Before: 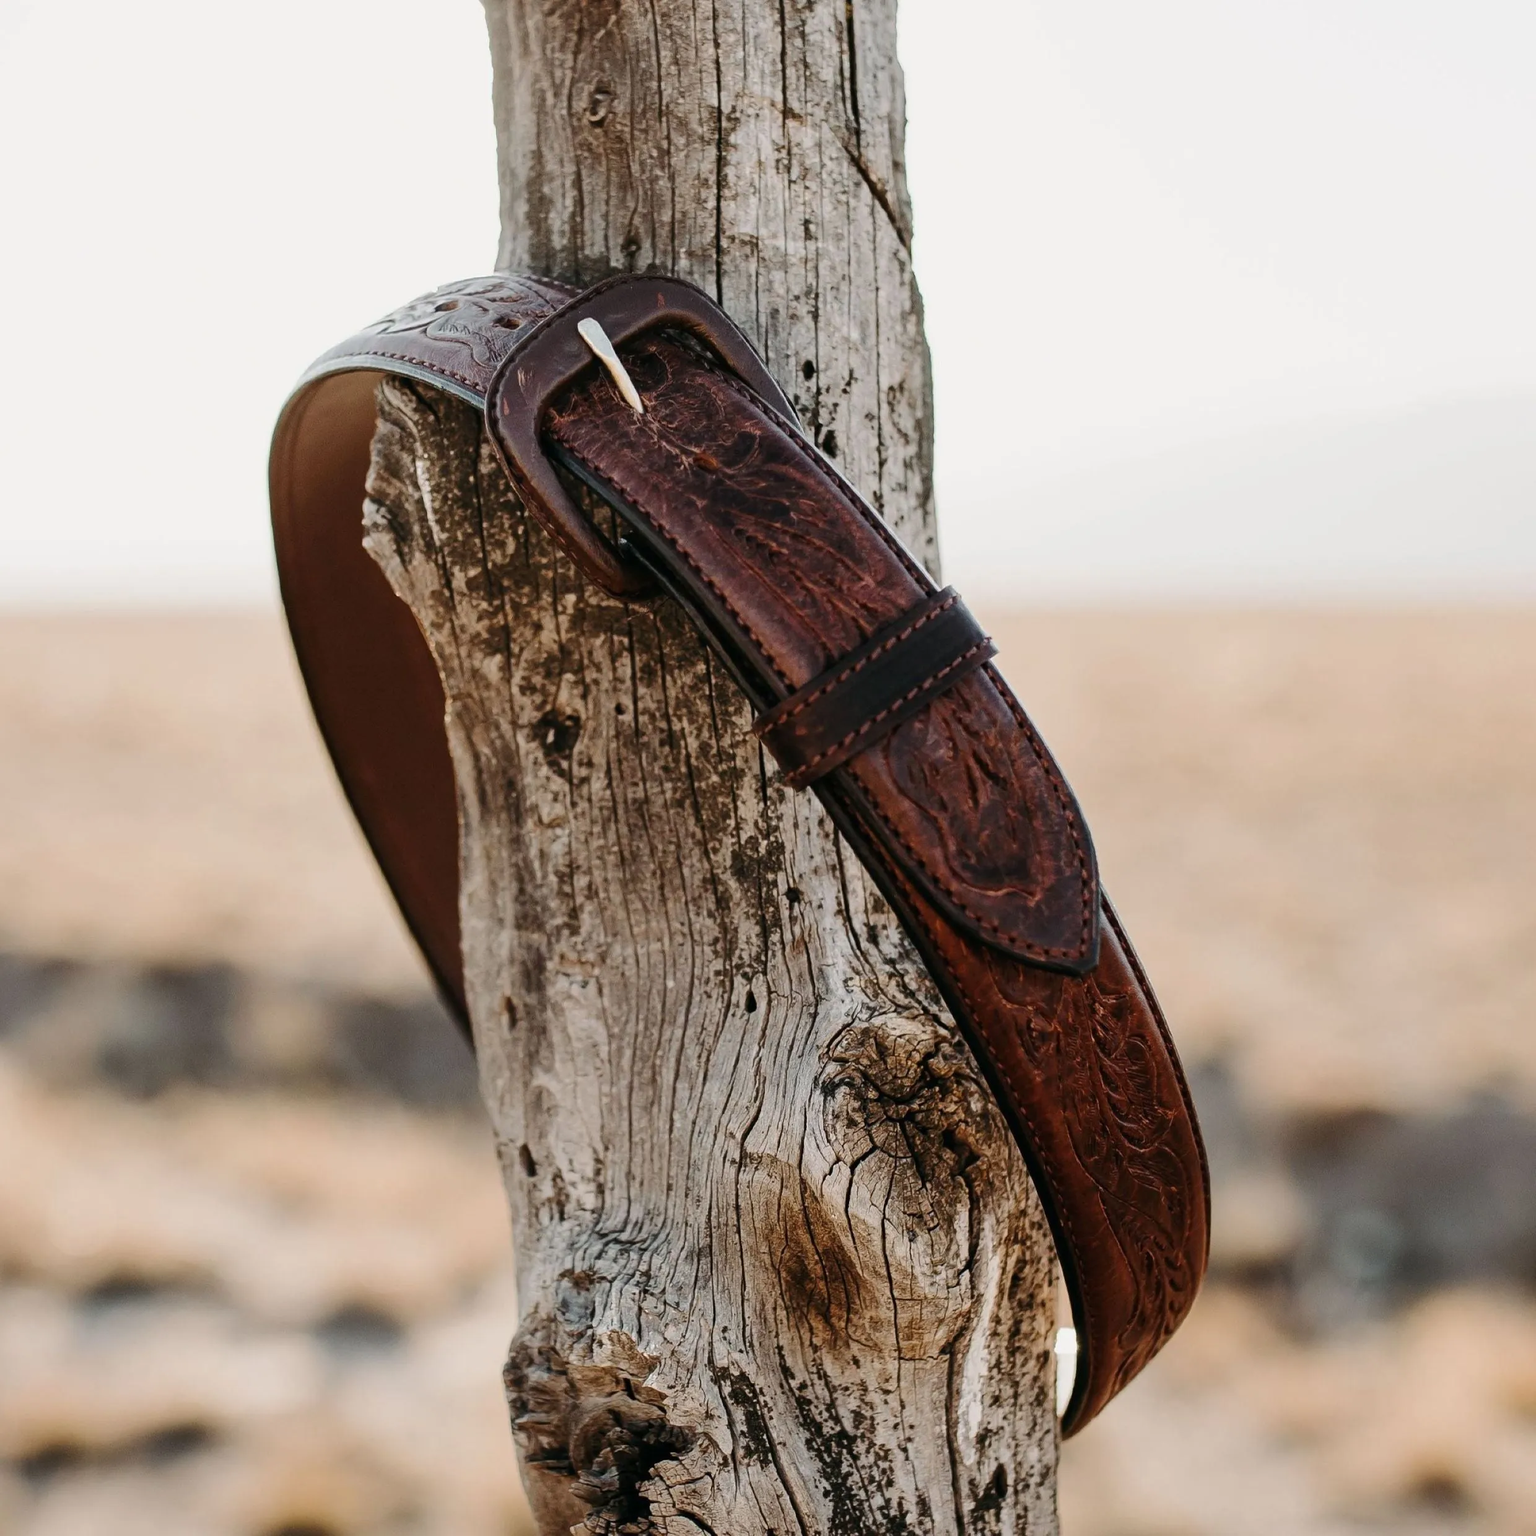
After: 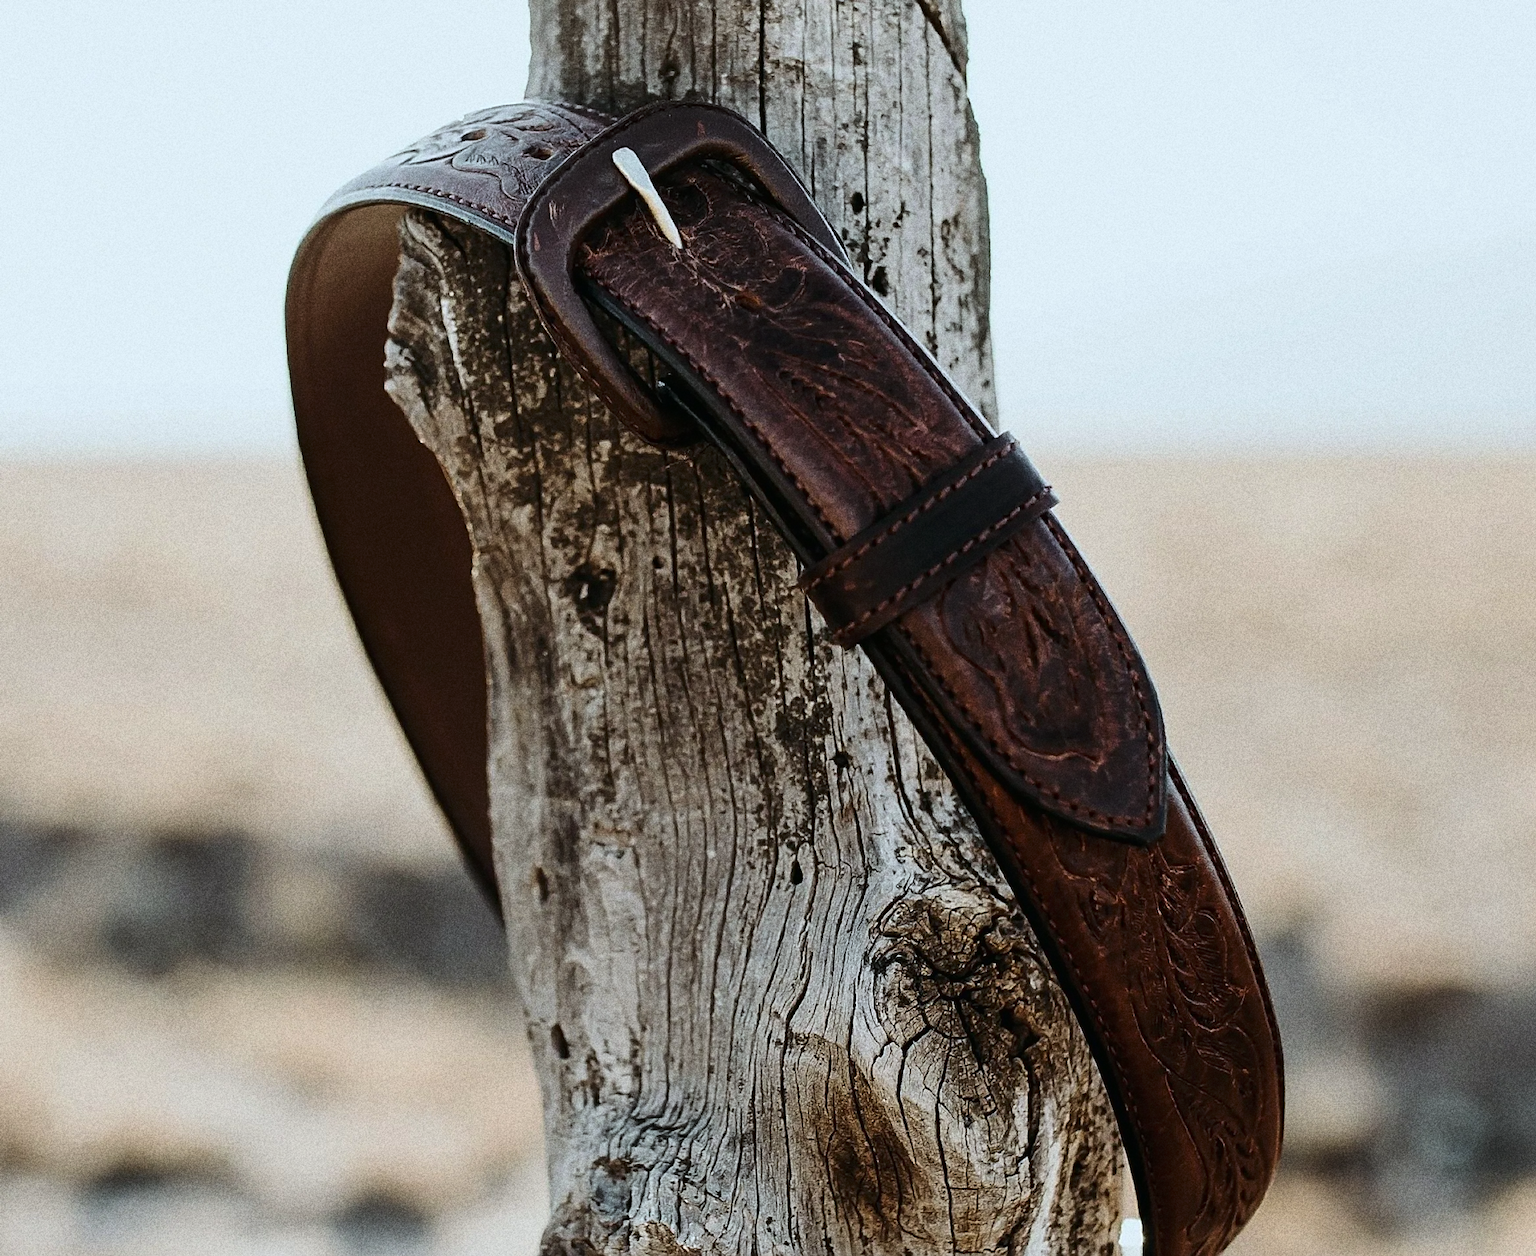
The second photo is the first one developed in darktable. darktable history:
white balance: red 0.925, blue 1.046
grain: strength 49.07%
tone curve: curves: ch0 [(0.016, 0.011) (0.204, 0.146) (0.515, 0.476) (0.78, 0.795) (1, 0.981)], color space Lab, linked channels, preserve colors none
crop and rotate: angle 0.03°, top 11.643%, right 5.651%, bottom 11.189%
sharpen: on, module defaults
